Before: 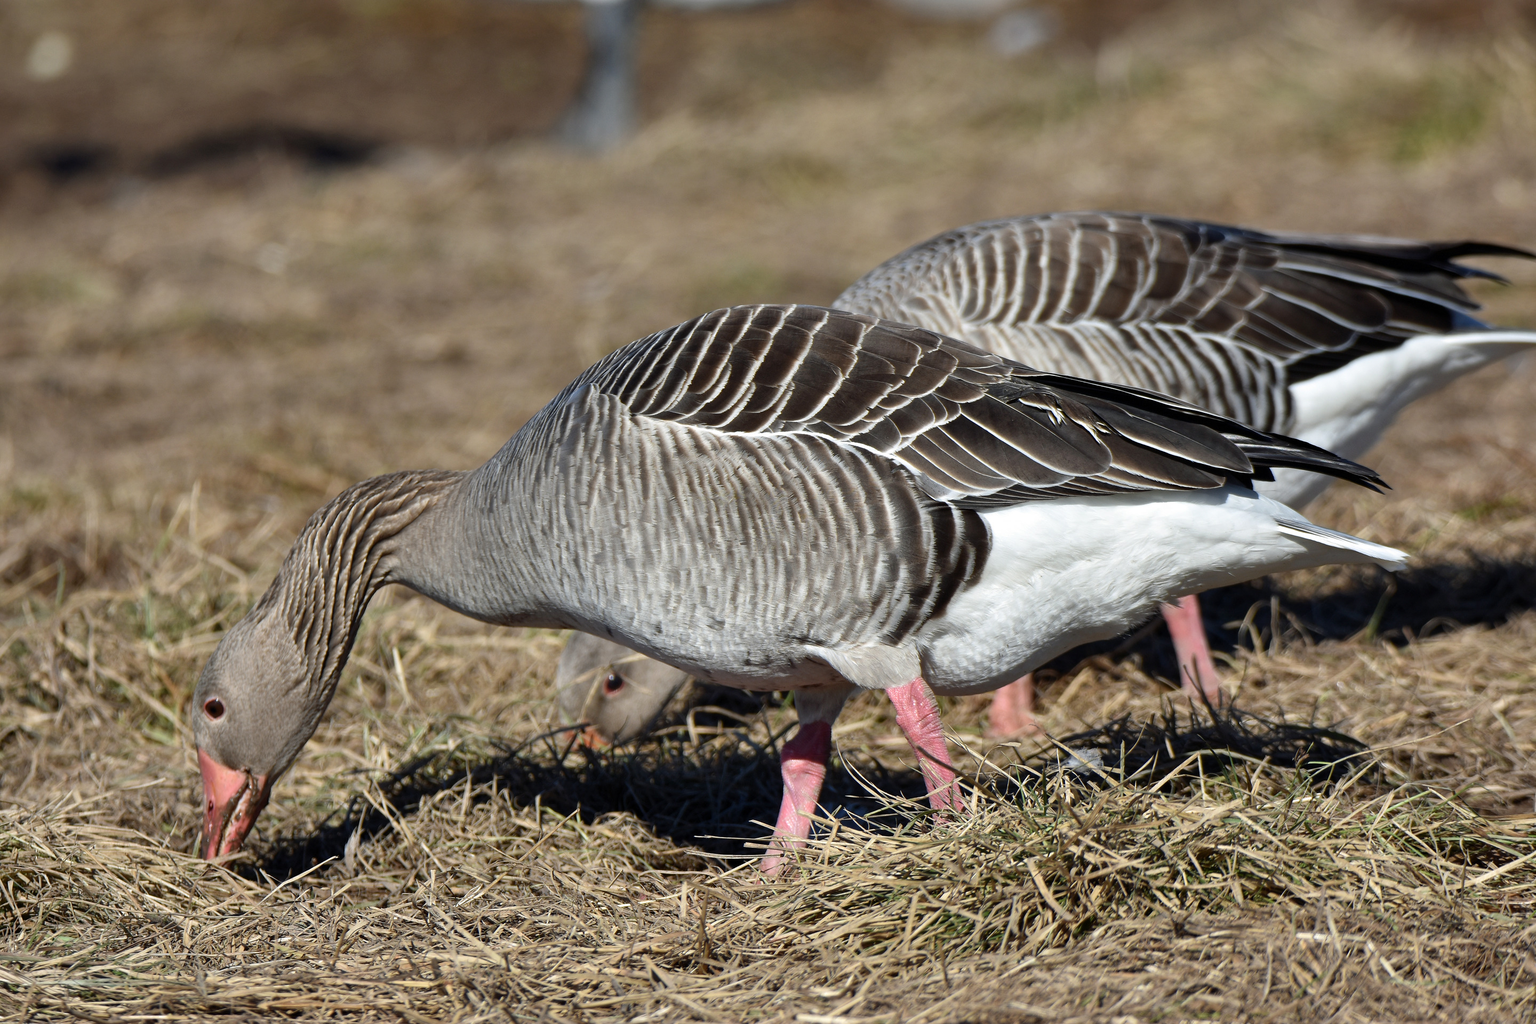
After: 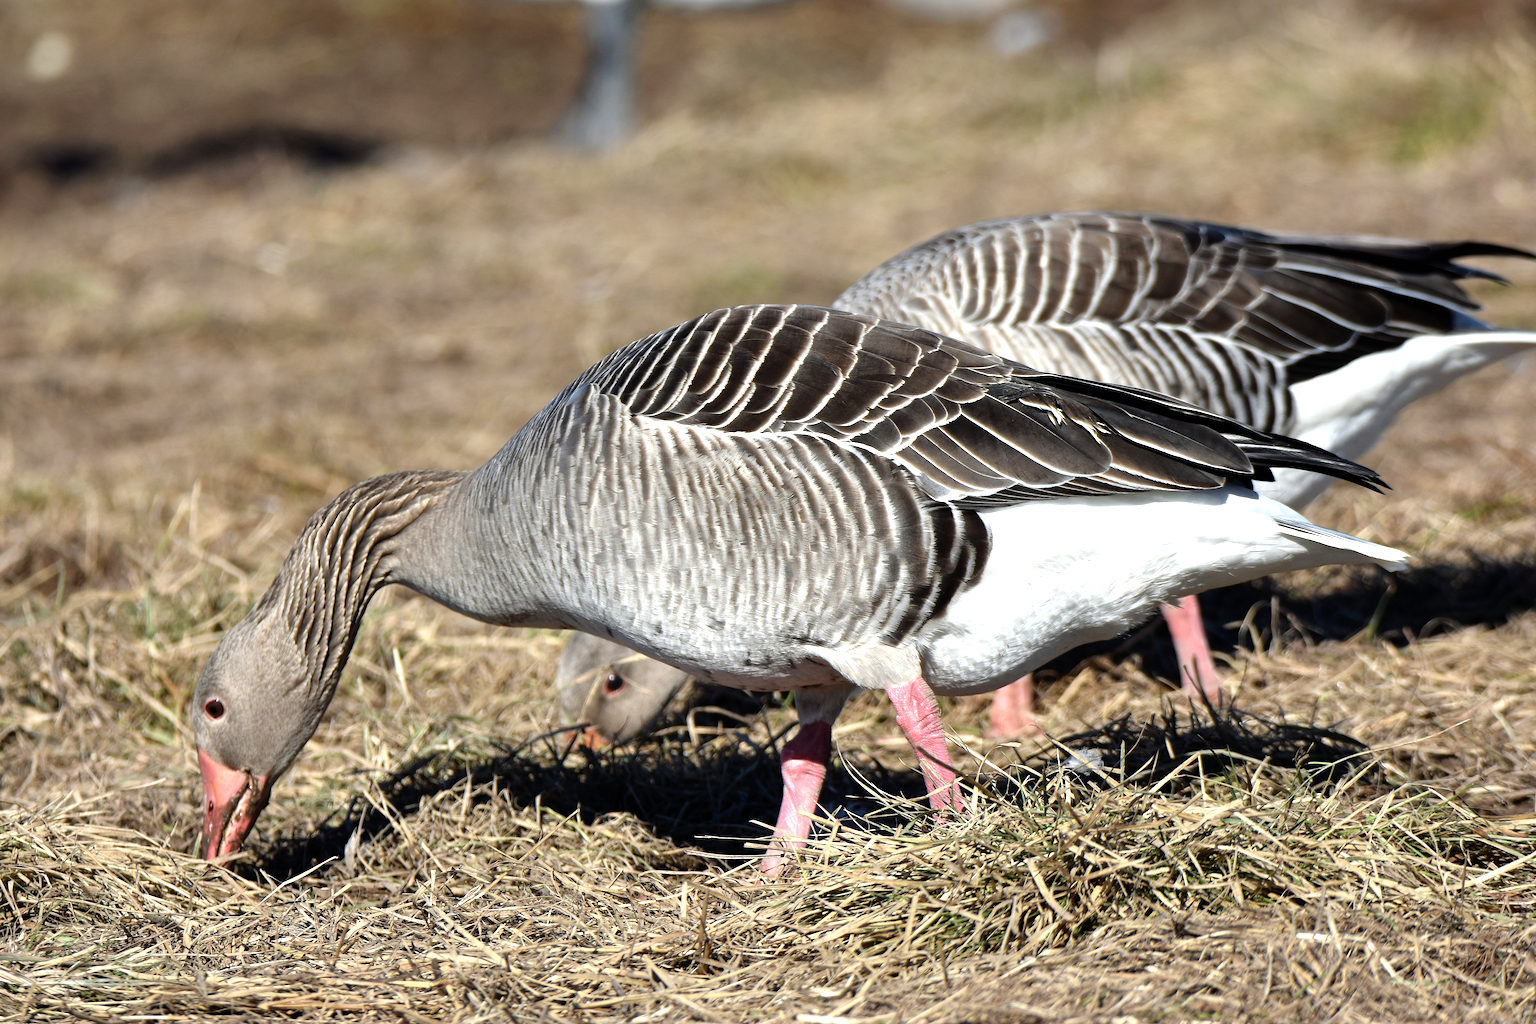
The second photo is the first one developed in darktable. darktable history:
tone equalizer: -8 EV -0.712 EV, -7 EV -0.676 EV, -6 EV -0.592 EV, -5 EV -0.391 EV, -3 EV 0.369 EV, -2 EV 0.6 EV, -1 EV 0.677 EV, +0 EV 0.754 EV
